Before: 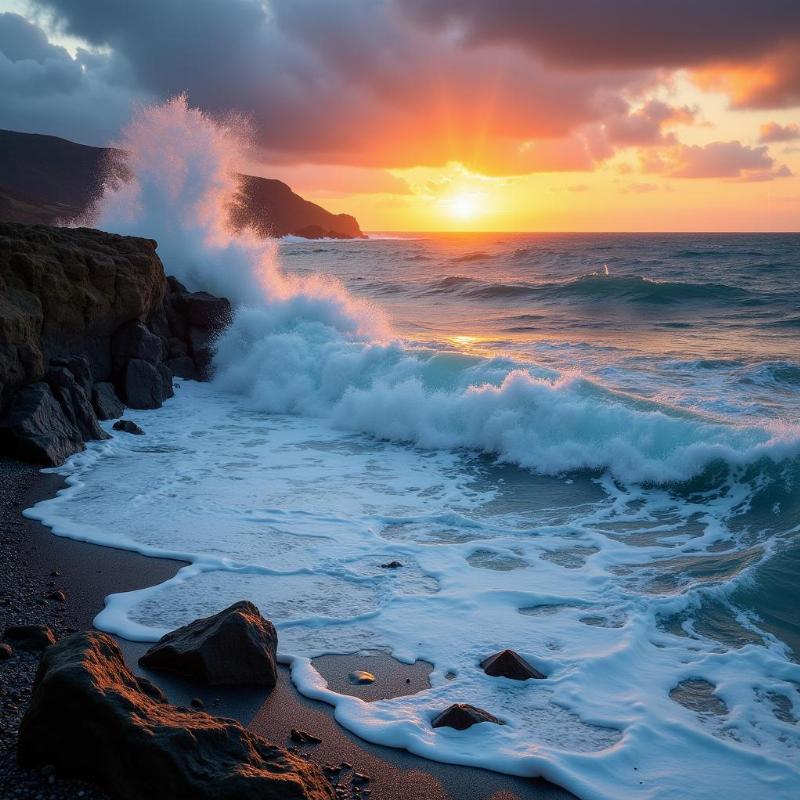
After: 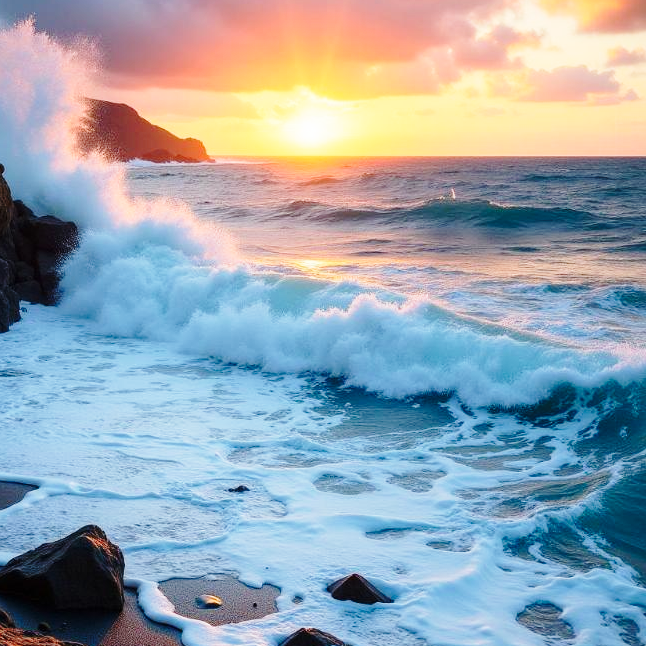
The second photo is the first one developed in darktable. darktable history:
crop: left 19.159%, top 9.58%, bottom 9.58%
base curve: curves: ch0 [(0, 0) (0.028, 0.03) (0.121, 0.232) (0.46, 0.748) (0.859, 0.968) (1, 1)], preserve colors none
